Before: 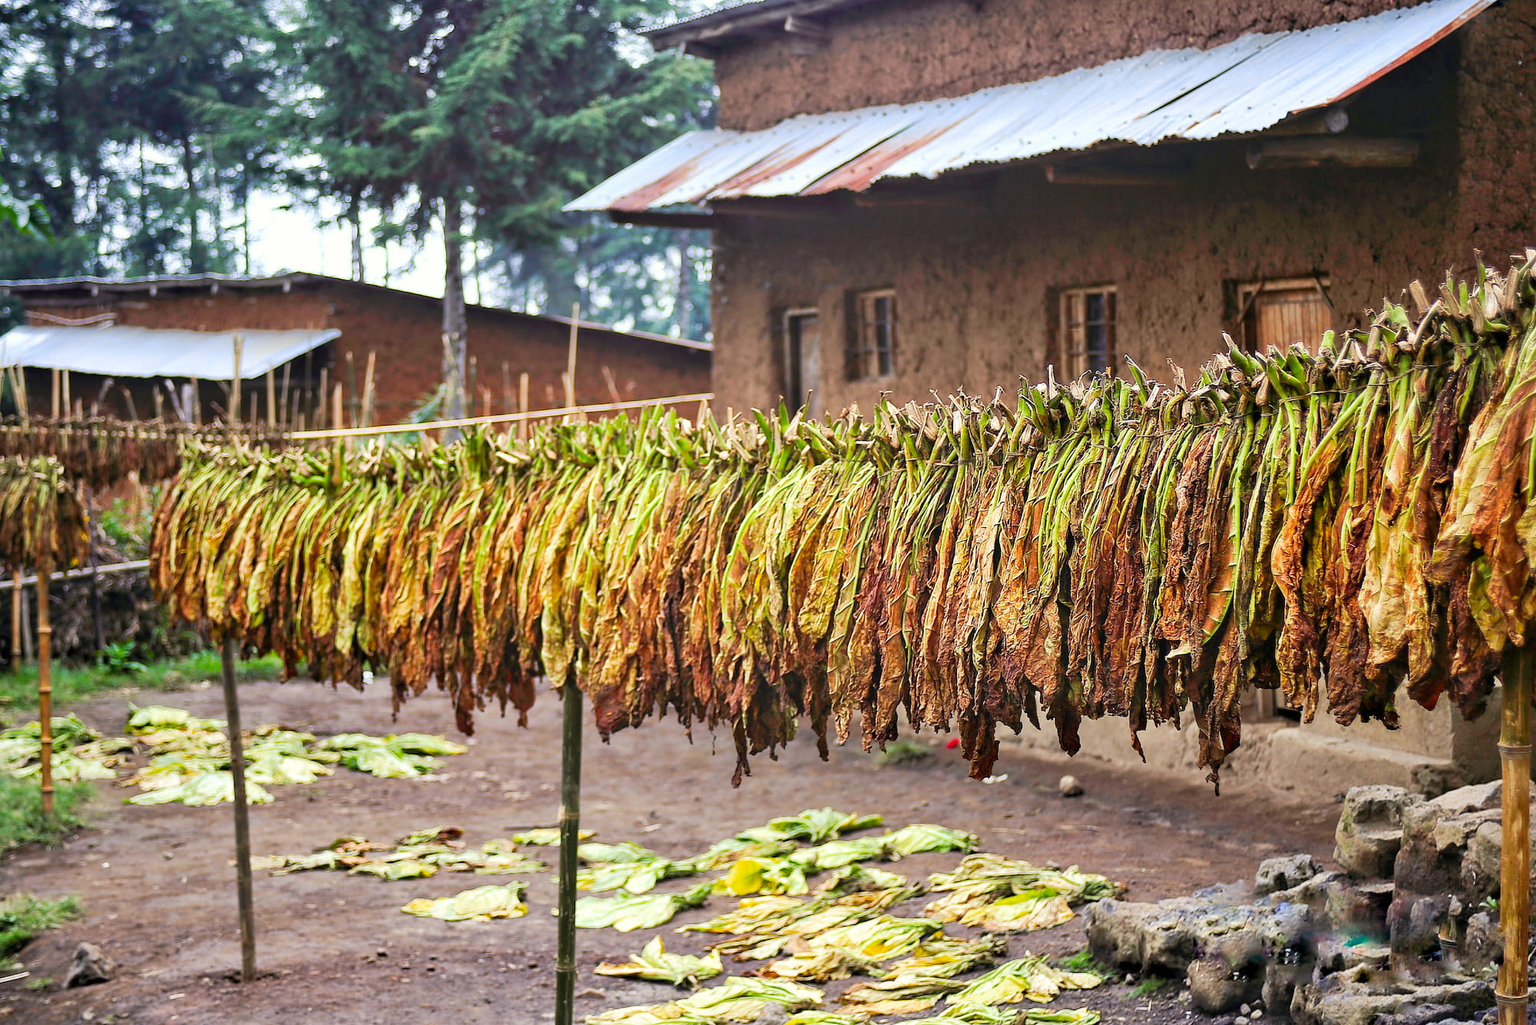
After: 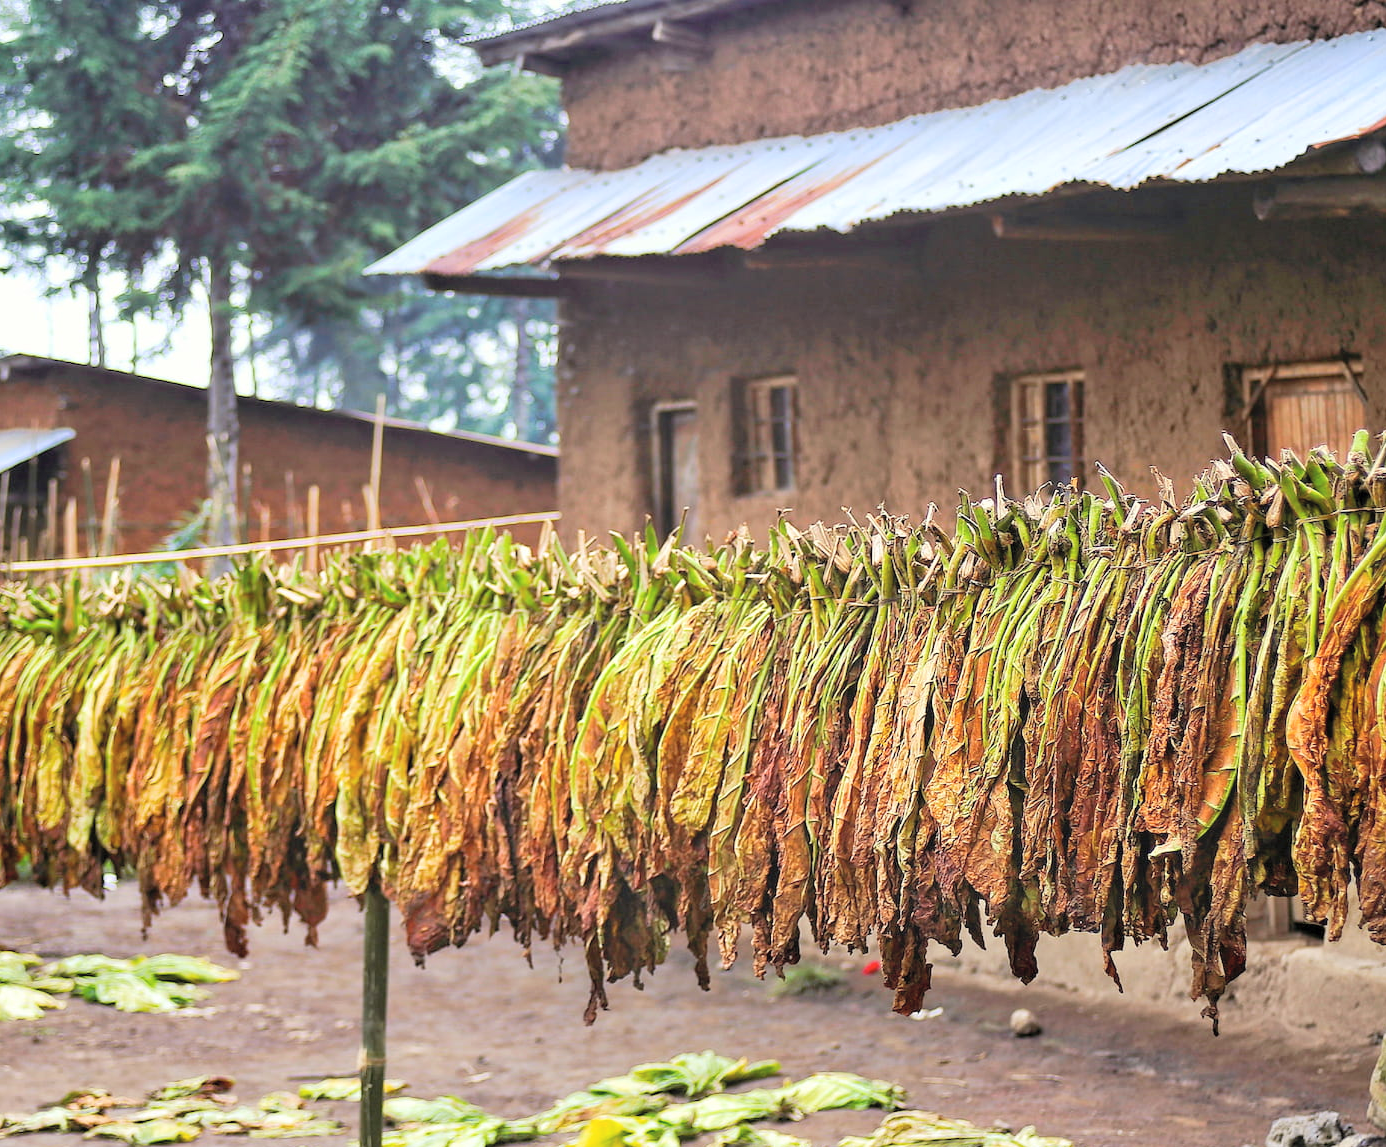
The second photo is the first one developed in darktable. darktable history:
crop: left 18.479%, right 12.2%, bottom 13.971%
contrast brightness saturation: brightness 0.15
